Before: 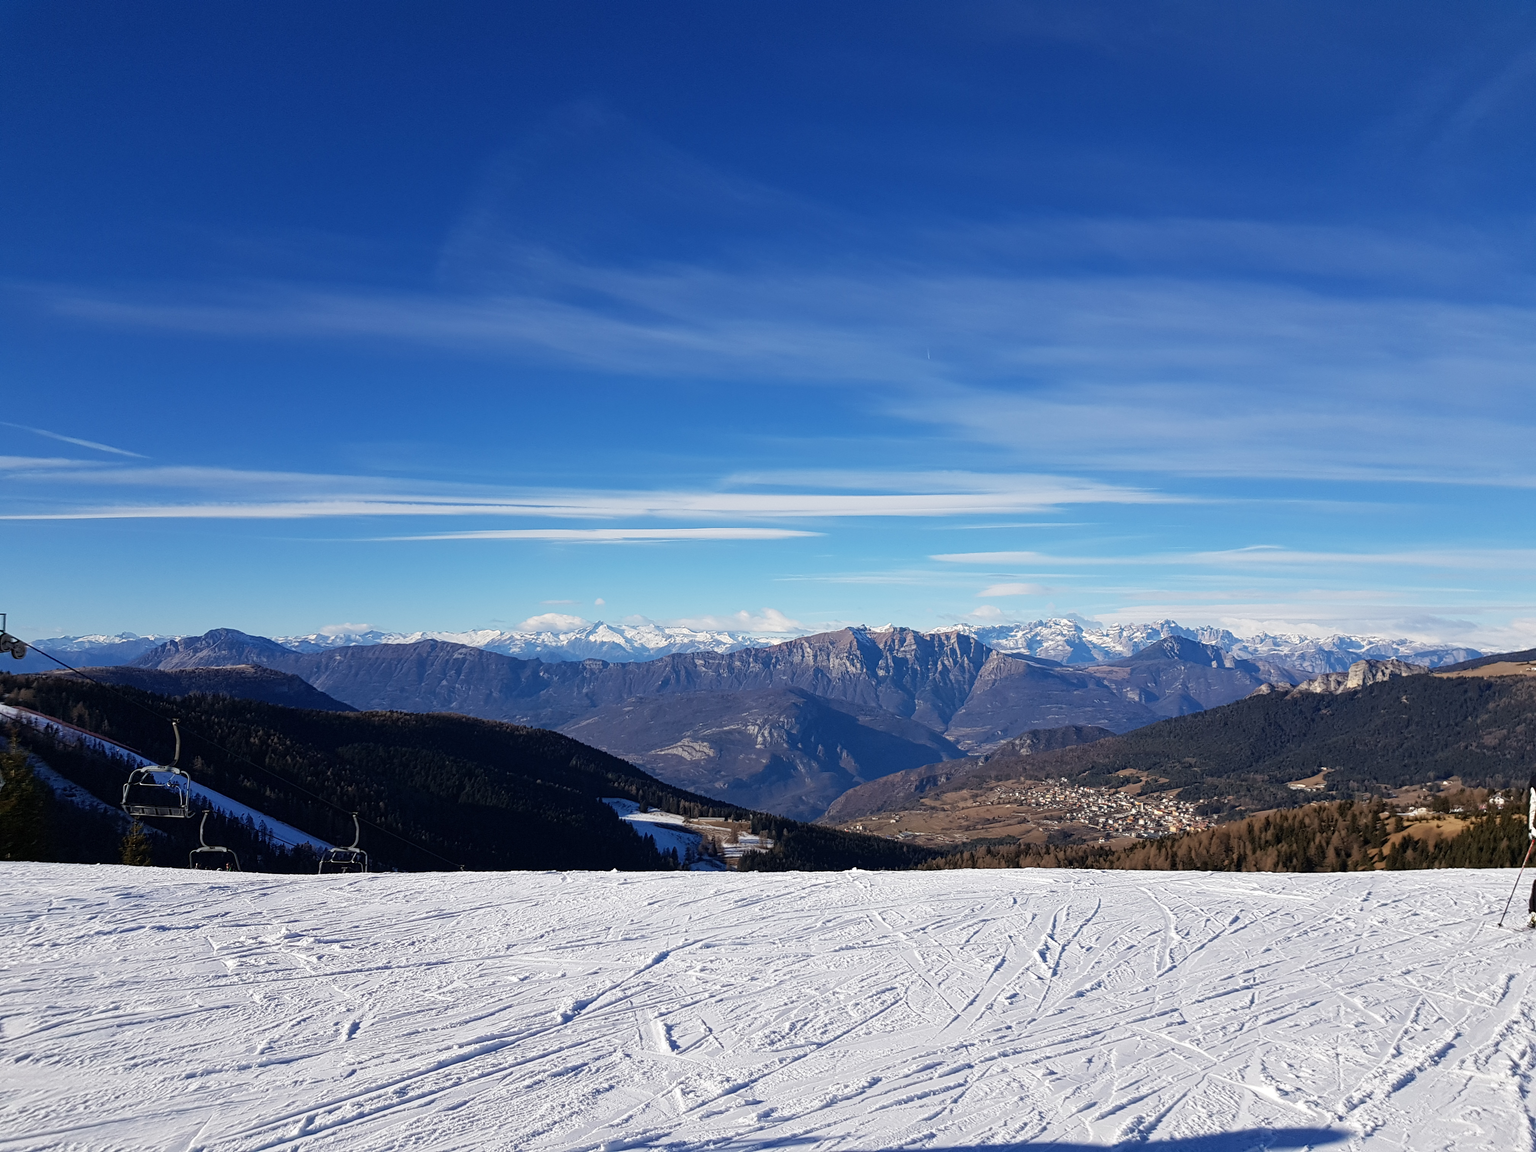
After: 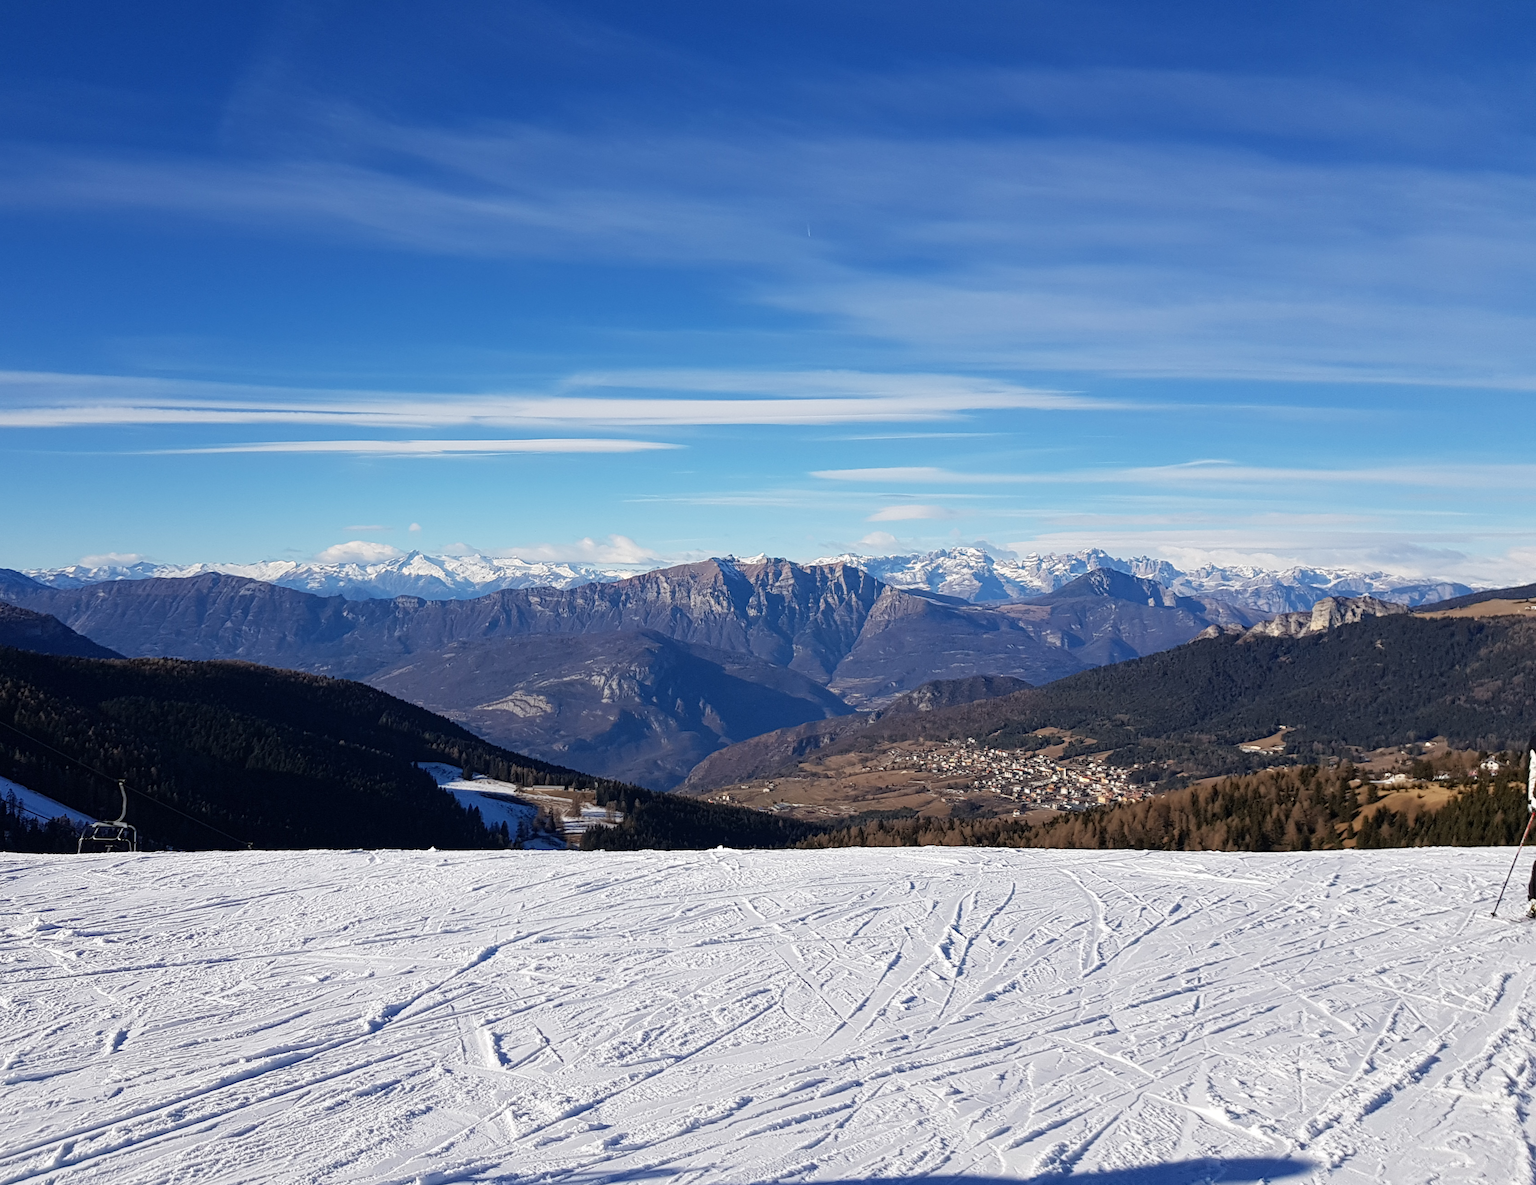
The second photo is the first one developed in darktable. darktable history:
crop: left 16.538%, top 14.073%
